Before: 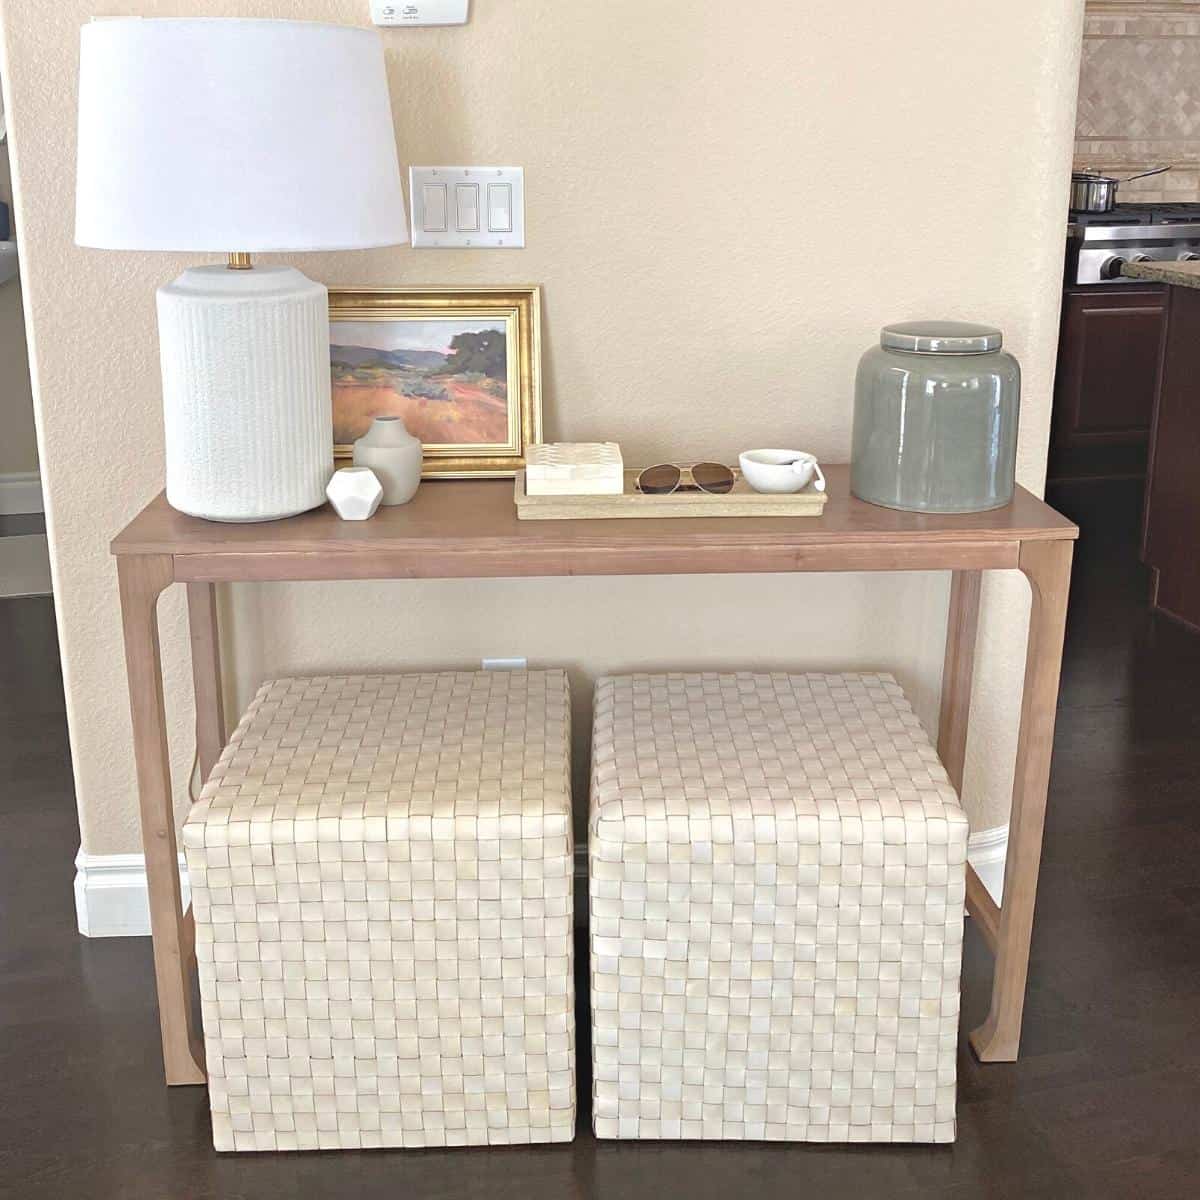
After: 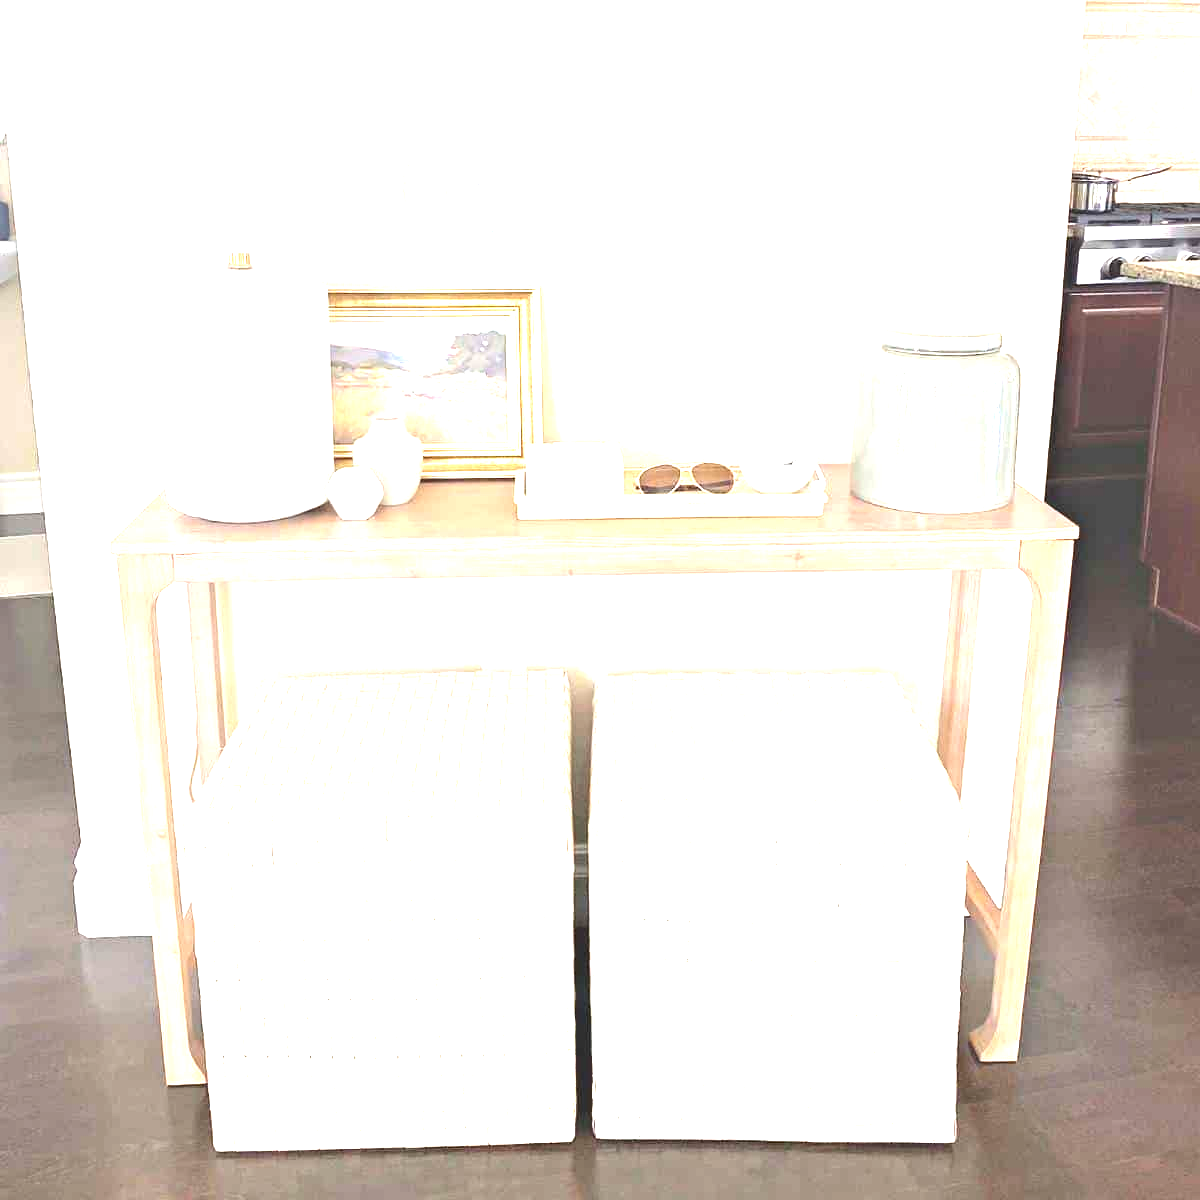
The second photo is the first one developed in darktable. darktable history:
exposure: black level correction 0, exposure 2.088 EV, compensate exposure bias true, compensate highlight preservation false
